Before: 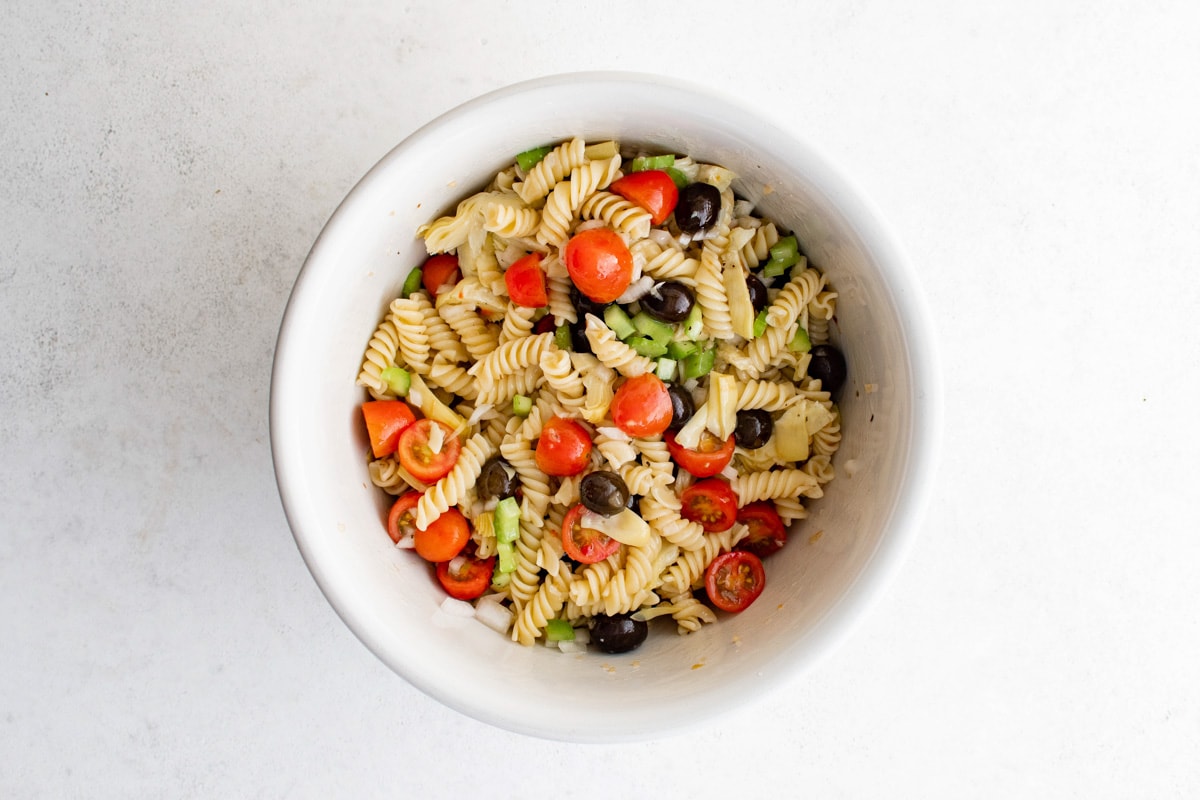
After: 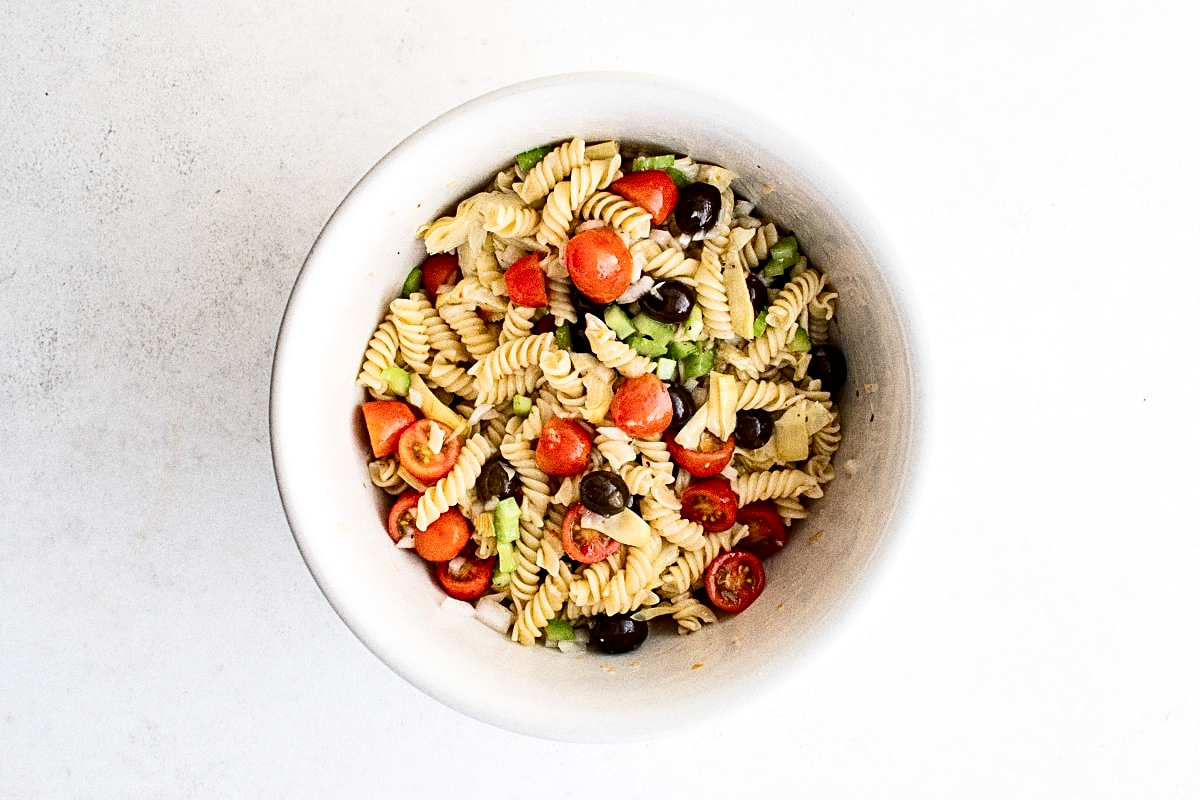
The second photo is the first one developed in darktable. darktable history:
contrast brightness saturation: contrast 0.28
sharpen: on, module defaults
grain: strength 49.07%
local contrast: highlights 100%, shadows 100%, detail 120%, midtone range 0.2
